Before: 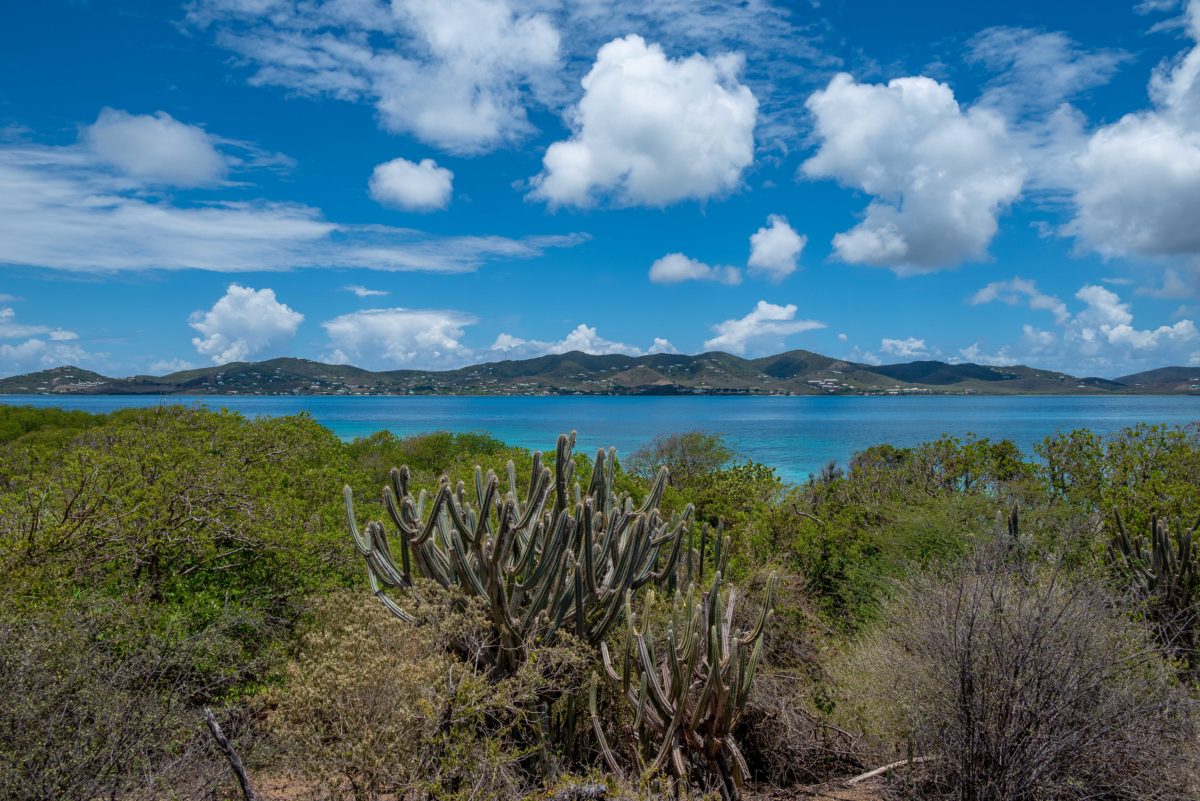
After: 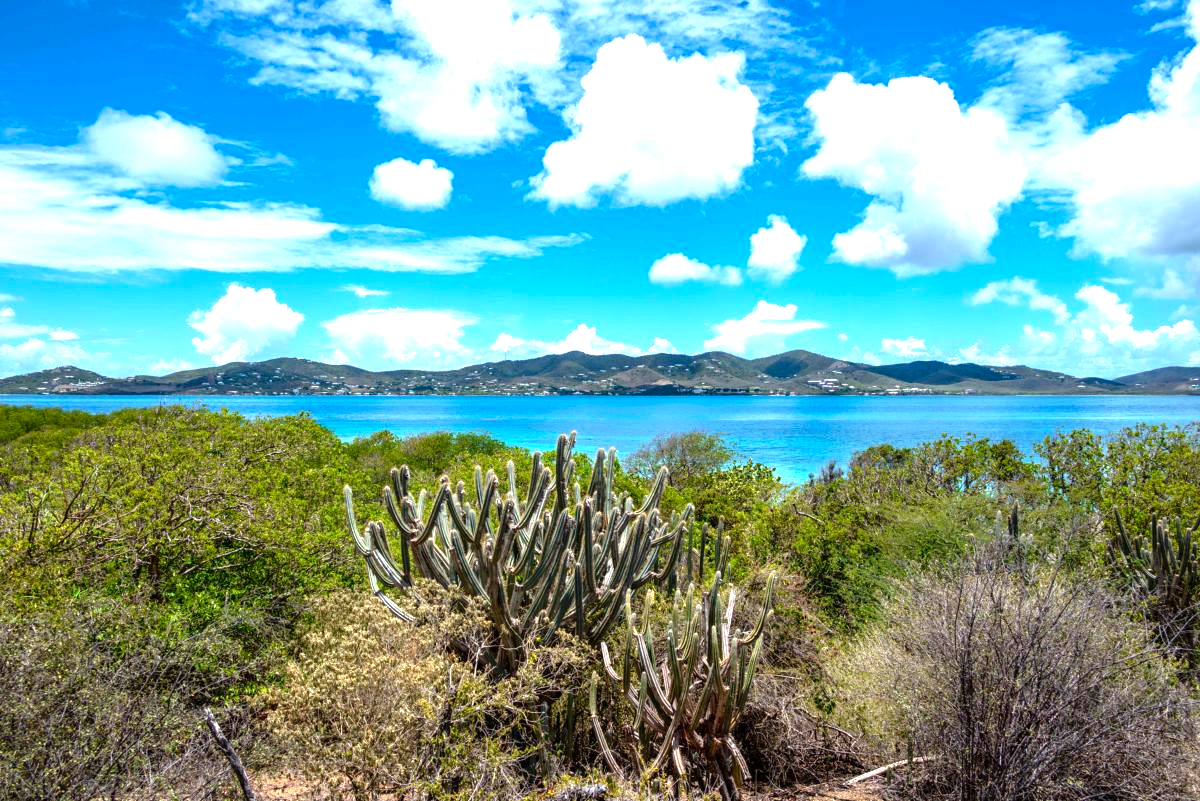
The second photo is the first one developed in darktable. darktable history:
tone equalizer: on, module defaults
color balance rgb: shadows lift › luminance 0.929%, shadows lift › chroma 0.51%, shadows lift › hue 18.91°, perceptual saturation grading › global saturation 0.852%
contrast brightness saturation: contrast 0.069, brightness -0.128, saturation 0.062
exposure: black level correction 0, exposure 1.626 EV, compensate highlight preservation false
